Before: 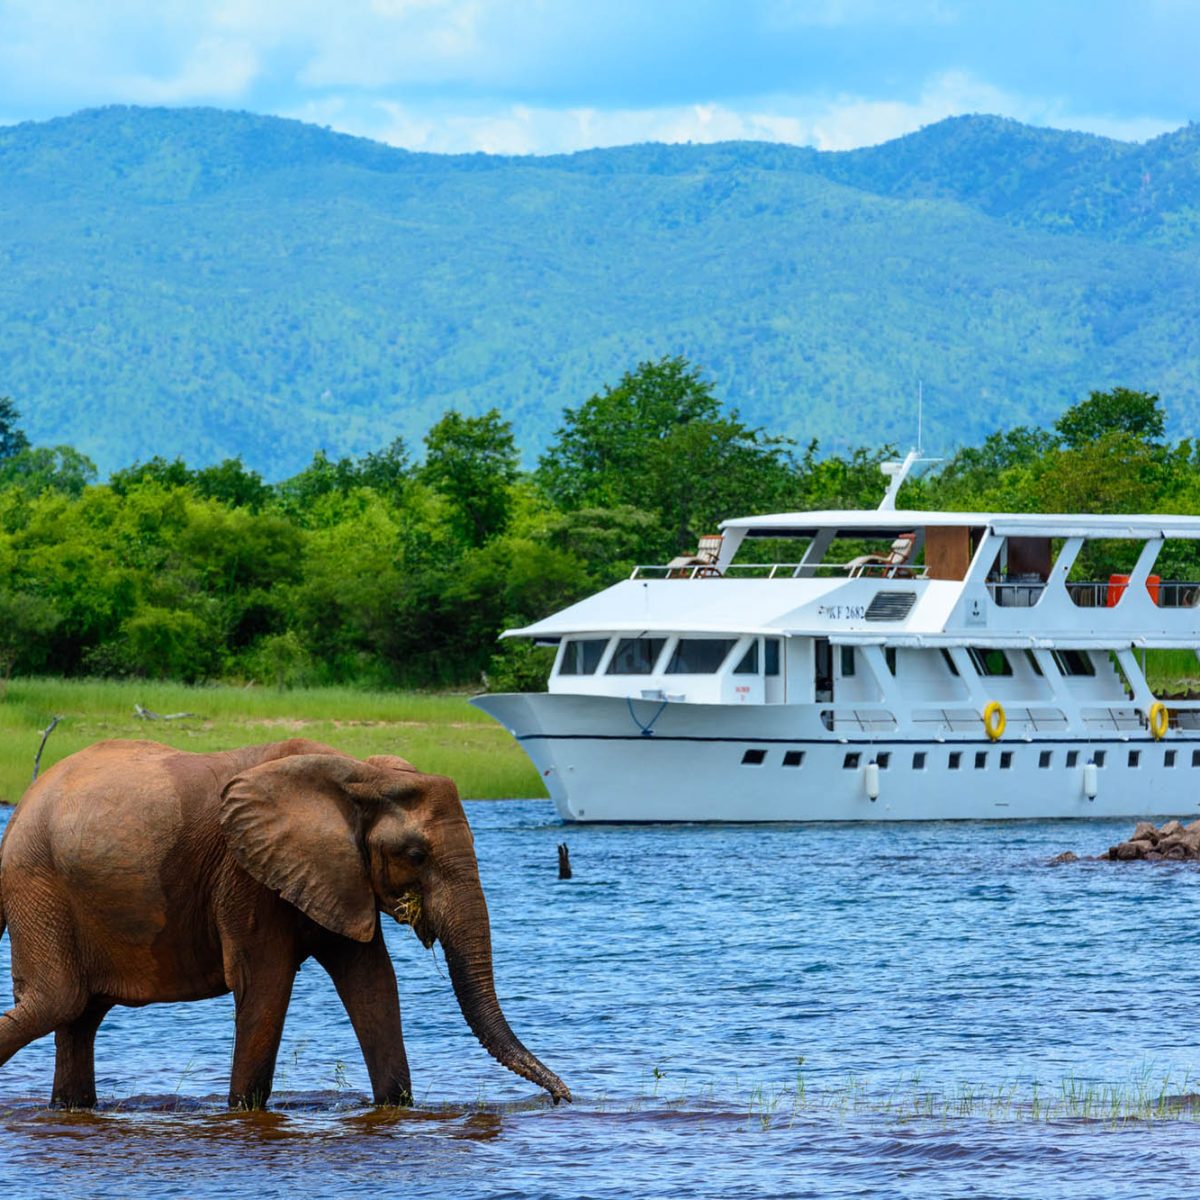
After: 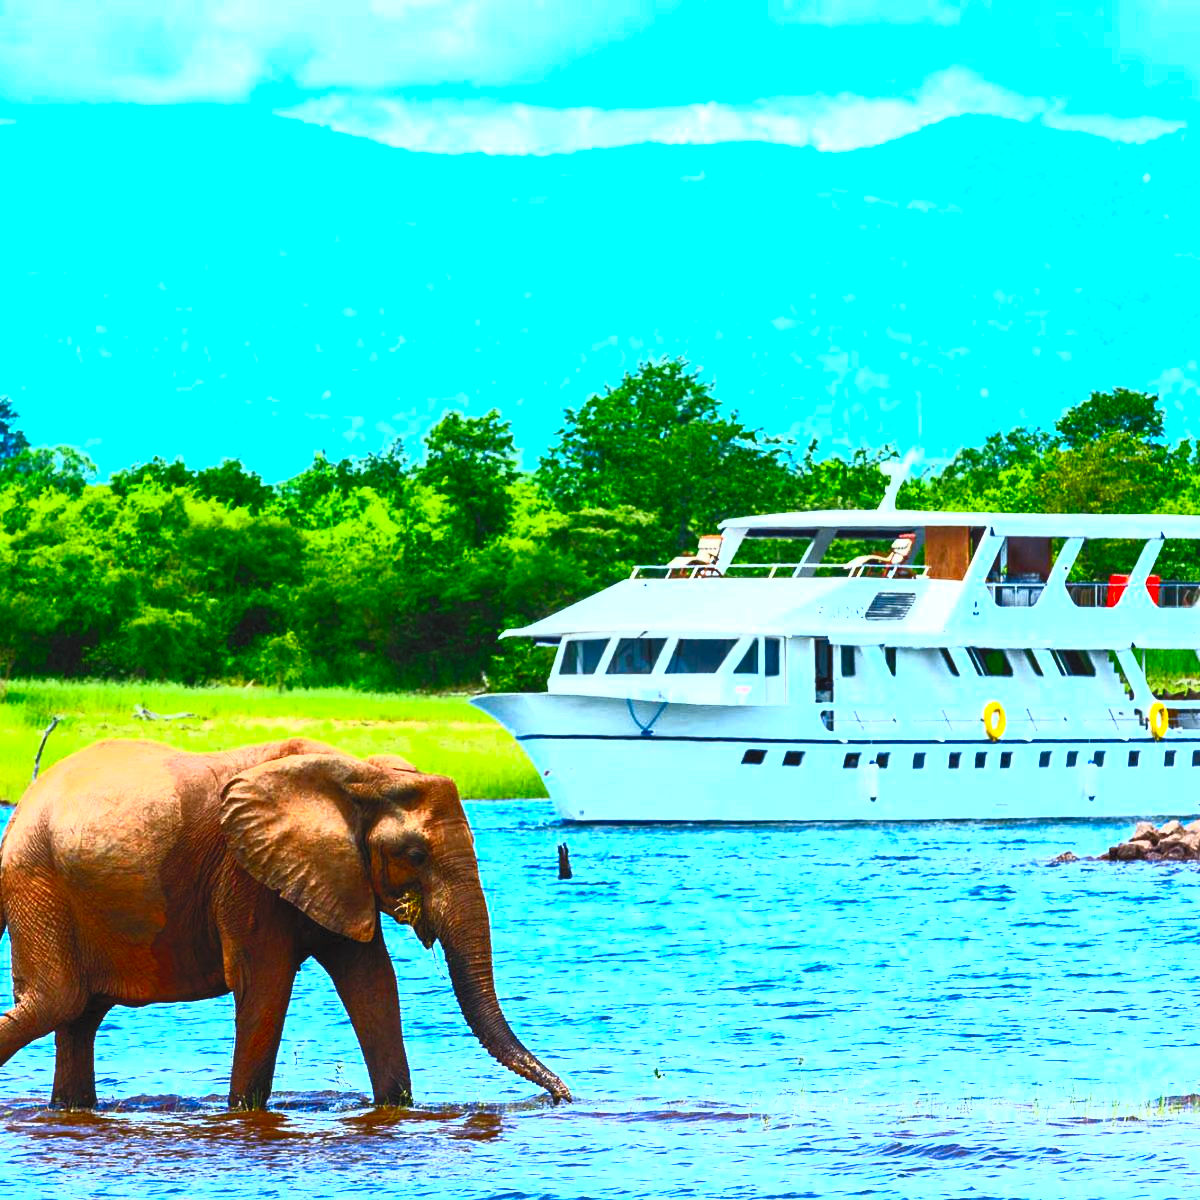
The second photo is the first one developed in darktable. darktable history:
contrast brightness saturation: contrast 0.992, brightness 0.985, saturation 0.997
